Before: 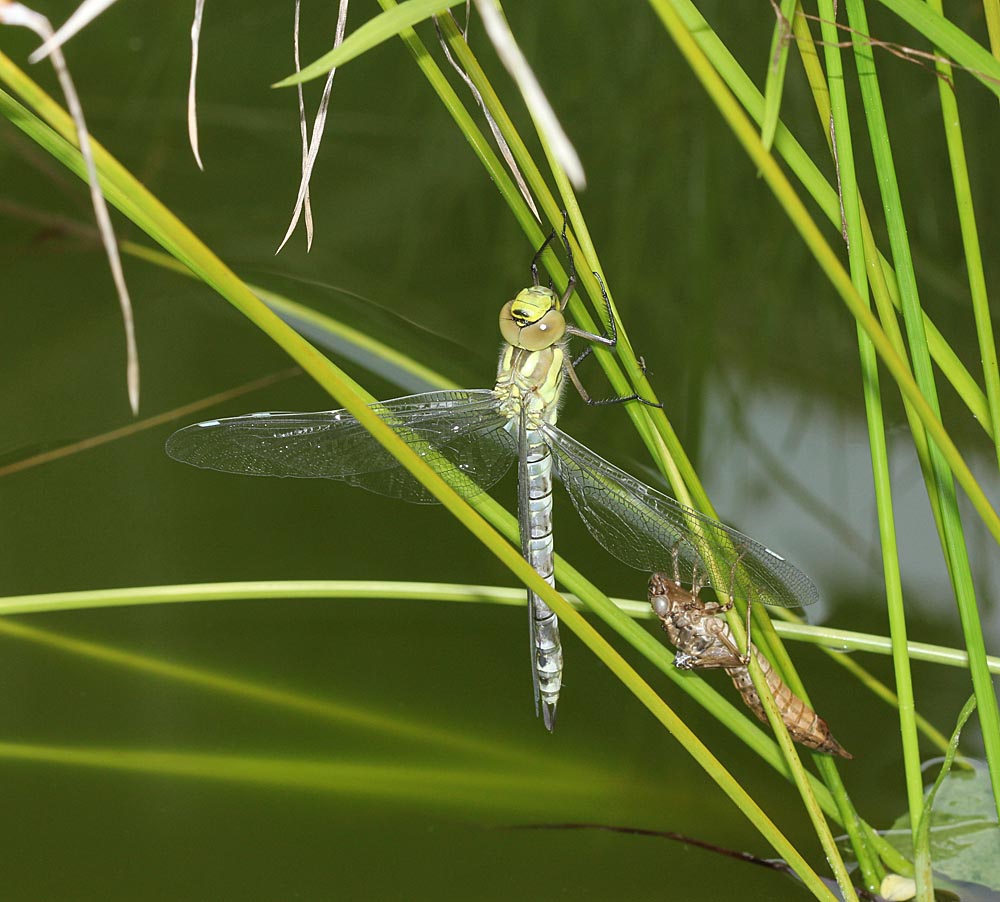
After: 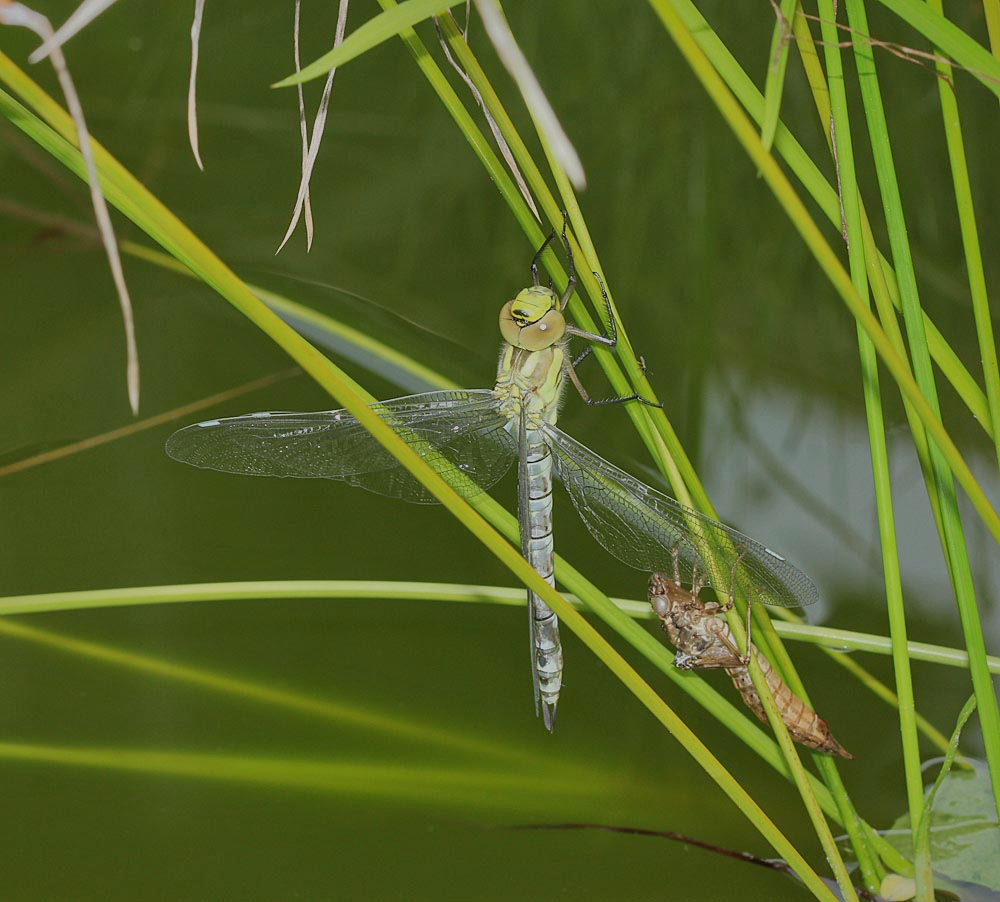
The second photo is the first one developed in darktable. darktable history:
tone equalizer: -8 EV 0.25 EV, -7 EV 0.417 EV, -6 EV 0.417 EV, -5 EV 0.25 EV, -3 EV -0.25 EV, -2 EV -0.417 EV, -1 EV -0.417 EV, +0 EV -0.25 EV, edges refinement/feathering 500, mask exposure compensation -1.57 EV, preserve details guided filter
shadows and highlights: shadows -19.91, highlights -73.15
